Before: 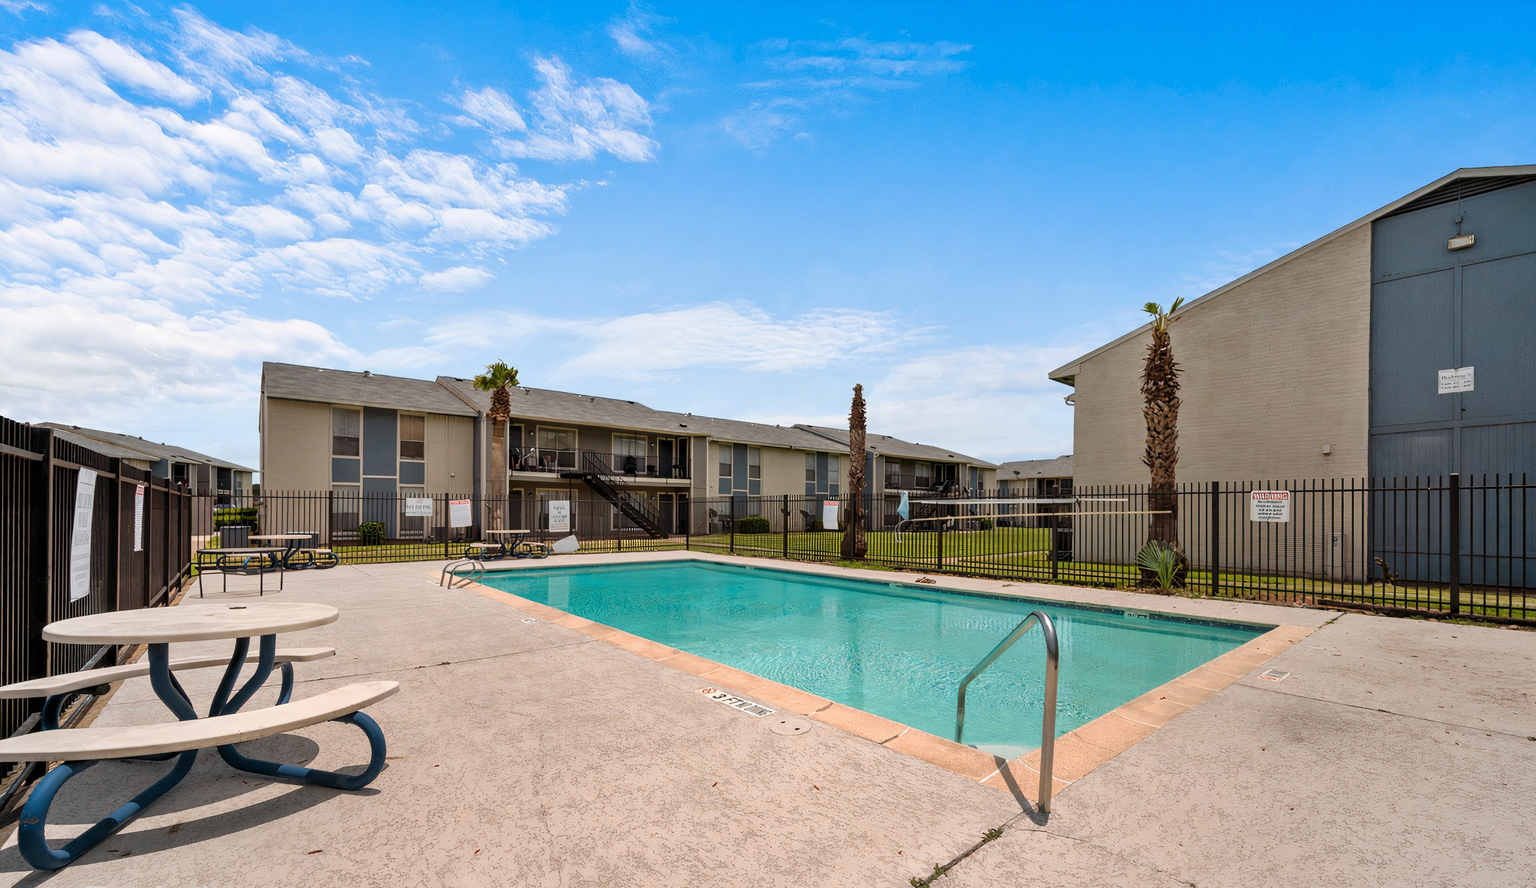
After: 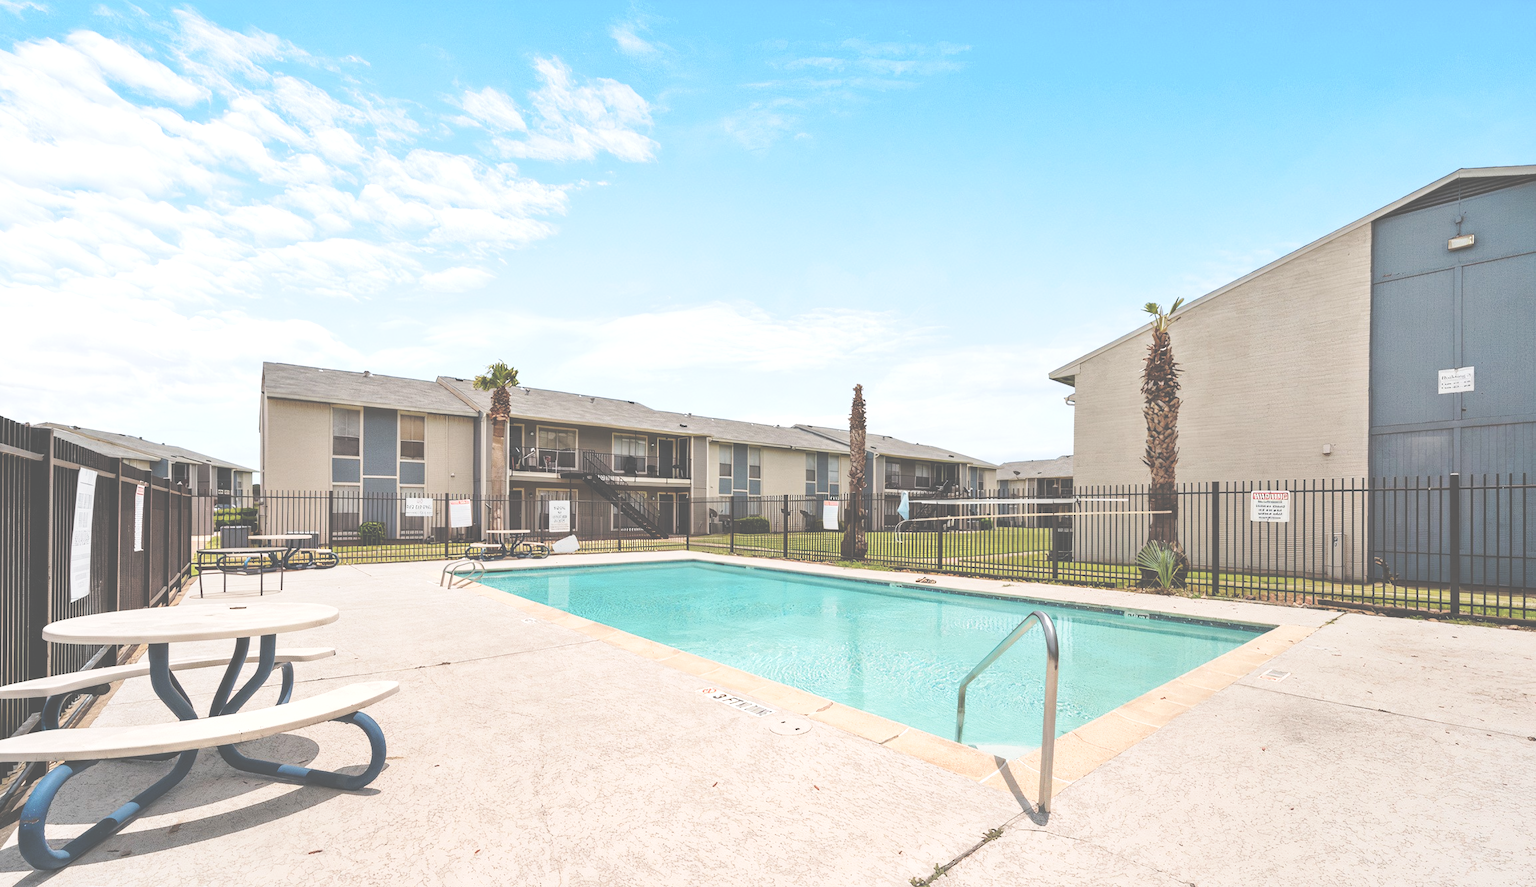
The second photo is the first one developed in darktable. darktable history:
tone equalizer: -8 EV -0.417 EV, -7 EV -0.389 EV, -6 EV -0.333 EV, -5 EV -0.222 EV, -3 EV 0.222 EV, -2 EV 0.333 EV, -1 EV 0.389 EV, +0 EV 0.417 EV, edges refinement/feathering 500, mask exposure compensation -1.57 EV, preserve details no
rotate and perspective: automatic cropping off
exposure: black level correction -0.087, compensate highlight preservation false
base curve: curves: ch0 [(0, 0) (0.032, 0.025) (0.121, 0.166) (0.206, 0.329) (0.605, 0.79) (1, 1)], preserve colors none
